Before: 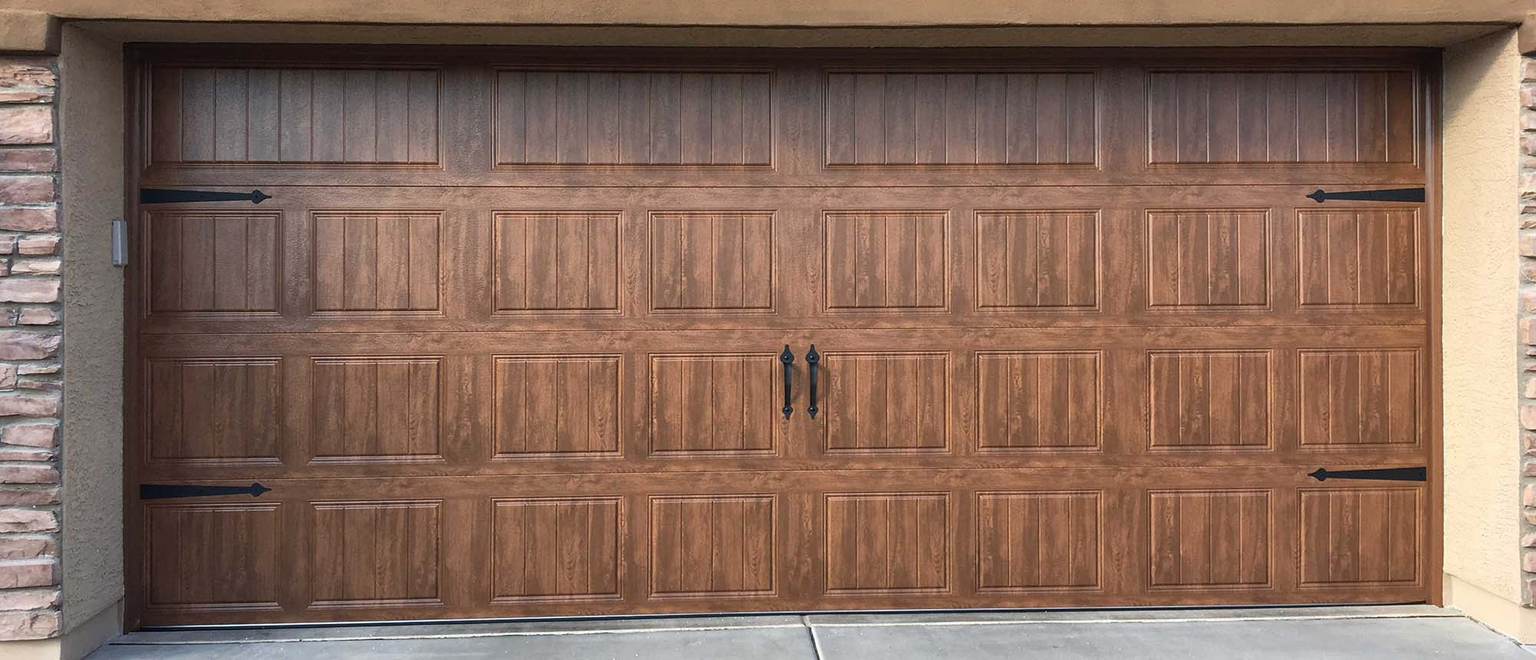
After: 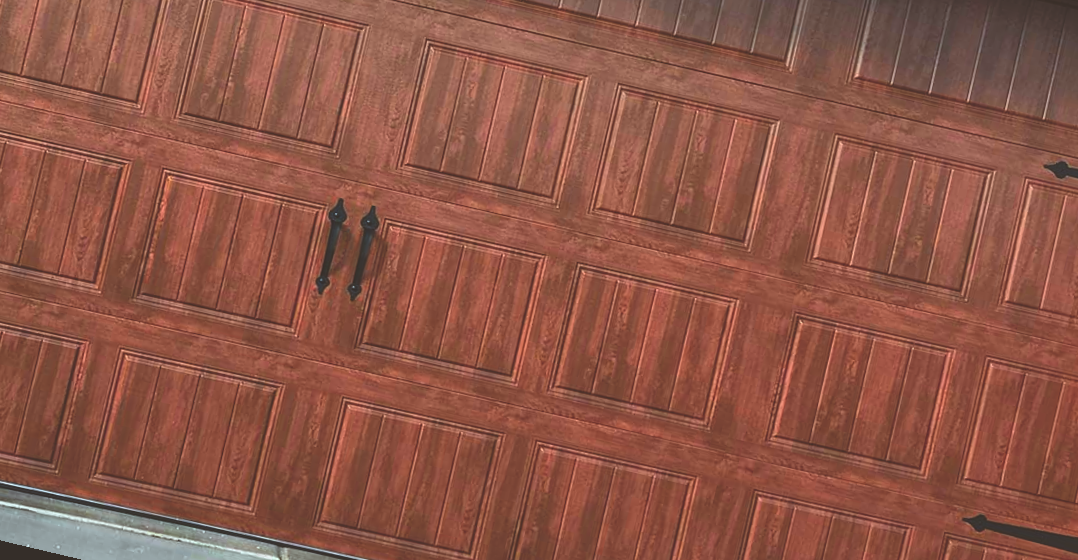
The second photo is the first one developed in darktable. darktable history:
crop: left 35.03%, top 36.625%, right 14.663%, bottom 20.057%
color zones: curves: ch1 [(0.24, 0.634) (0.75, 0.5)]; ch2 [(0.253, 0.437) (0.745, 0.491)], mix 102.12%
rgb curve: curves: ch0 [(0, 0.186) (0.314, 0.284) (0.775, 0.708) (1, 1)], compensate middle gray true, preserve colors none
color correction: highlights a* -2.73, highlights b* -2.09, shadows a* 2.41, shadows b* 2.73
color balance: lift [1.004, 1.002, 1.002, 0.998], gamma [1, 1.007, 1.002, 0.993], gain [1, 0.977, 1.013, 1.023], contrast -3.64%
rotate and perspective: rotation 13.27°, automatic cropping off
